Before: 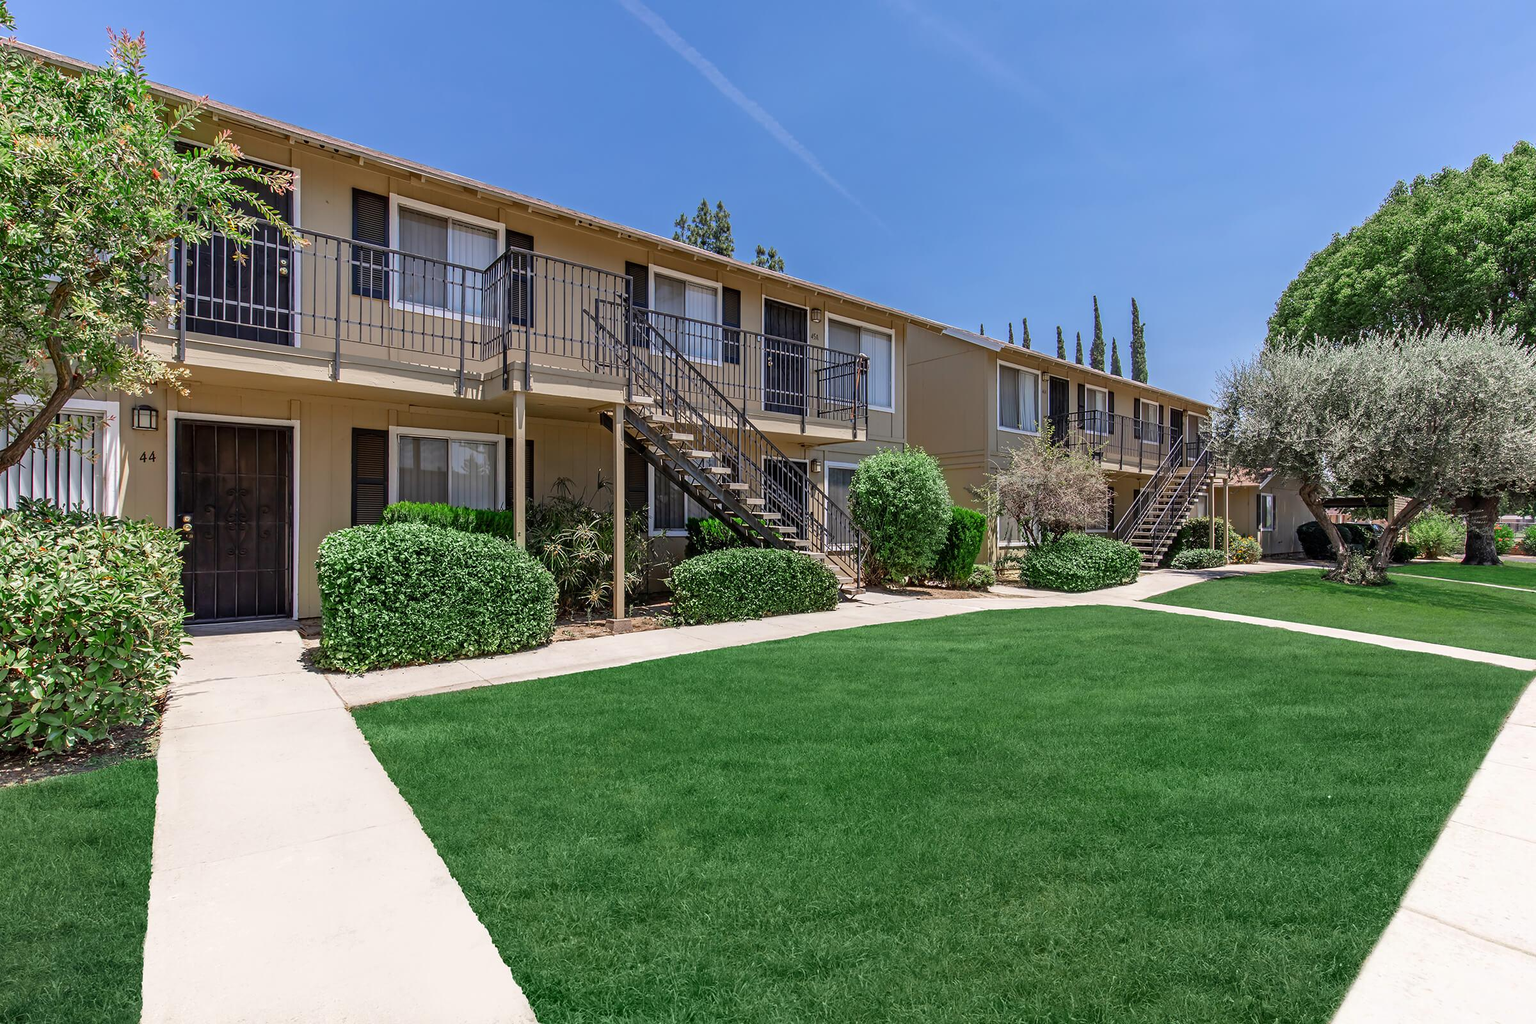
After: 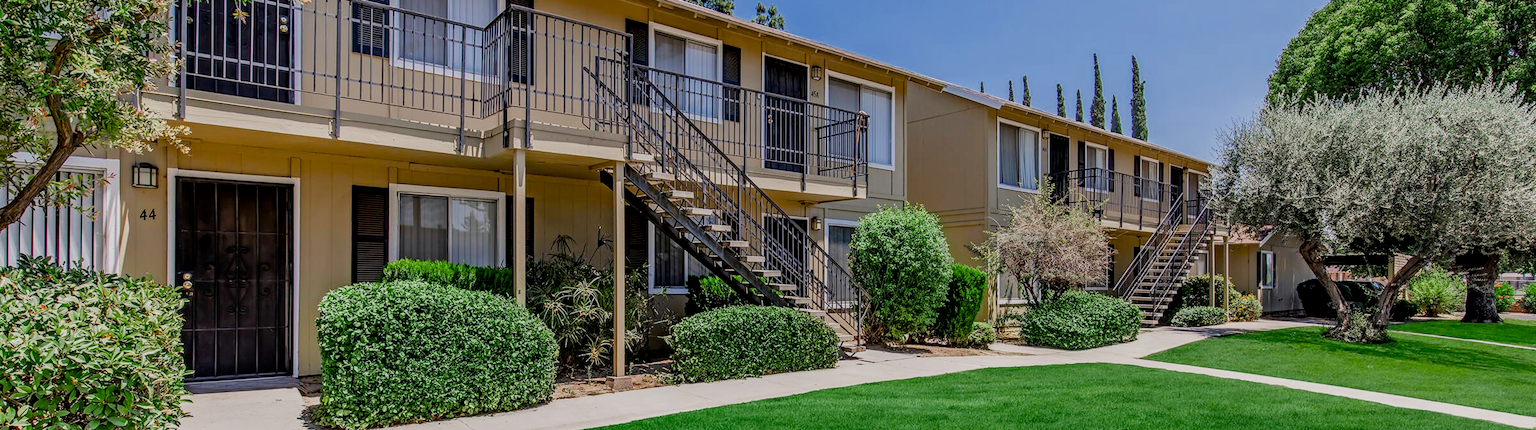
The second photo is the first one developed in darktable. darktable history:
filmic rgb: black relative exposure -7.33 EV, white relative exposure 5.06 EV, hardness 3.22
crop and rotate: top 23.696%, bottom 34.277%
local contrast: on, module defaults
color balance rgb: shadows lift › chroma 1.037%, shadows lift › hue 240.59°, perceptual saturation grading › global saturation 26.922%, perceptual saturation grading › highlights -28.301%, perceptual saturation grading › mid-tones 15.769%, perceptual saturation grading › shadows 33.331%
